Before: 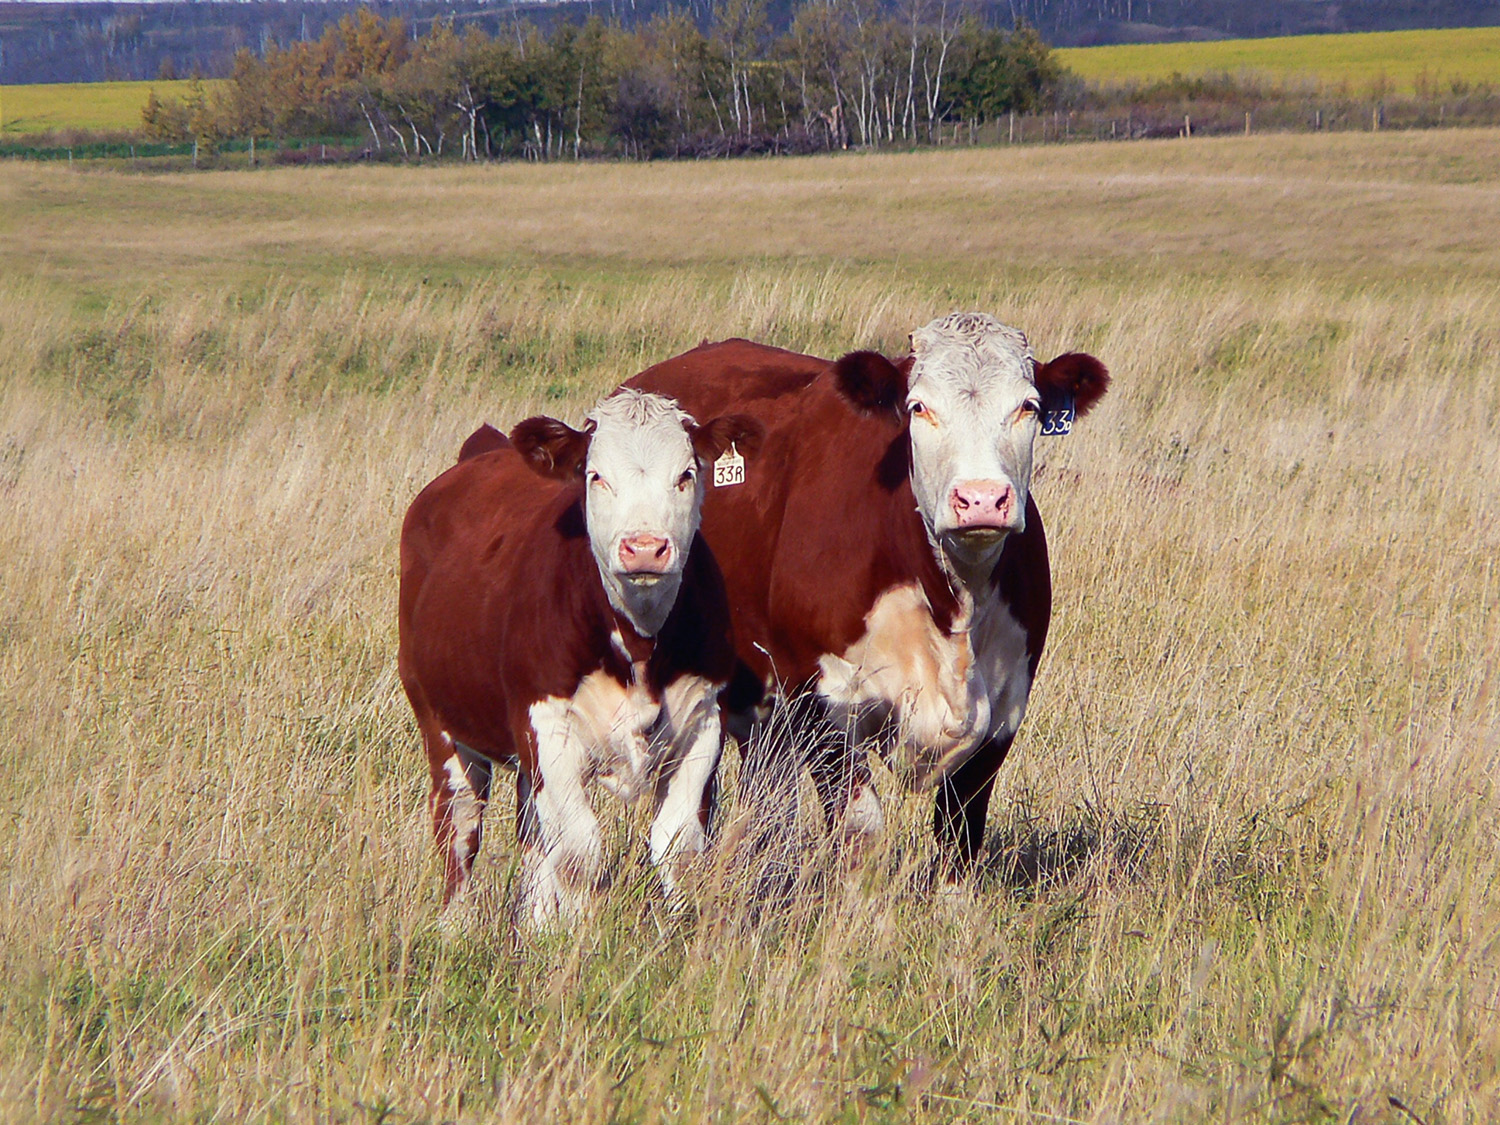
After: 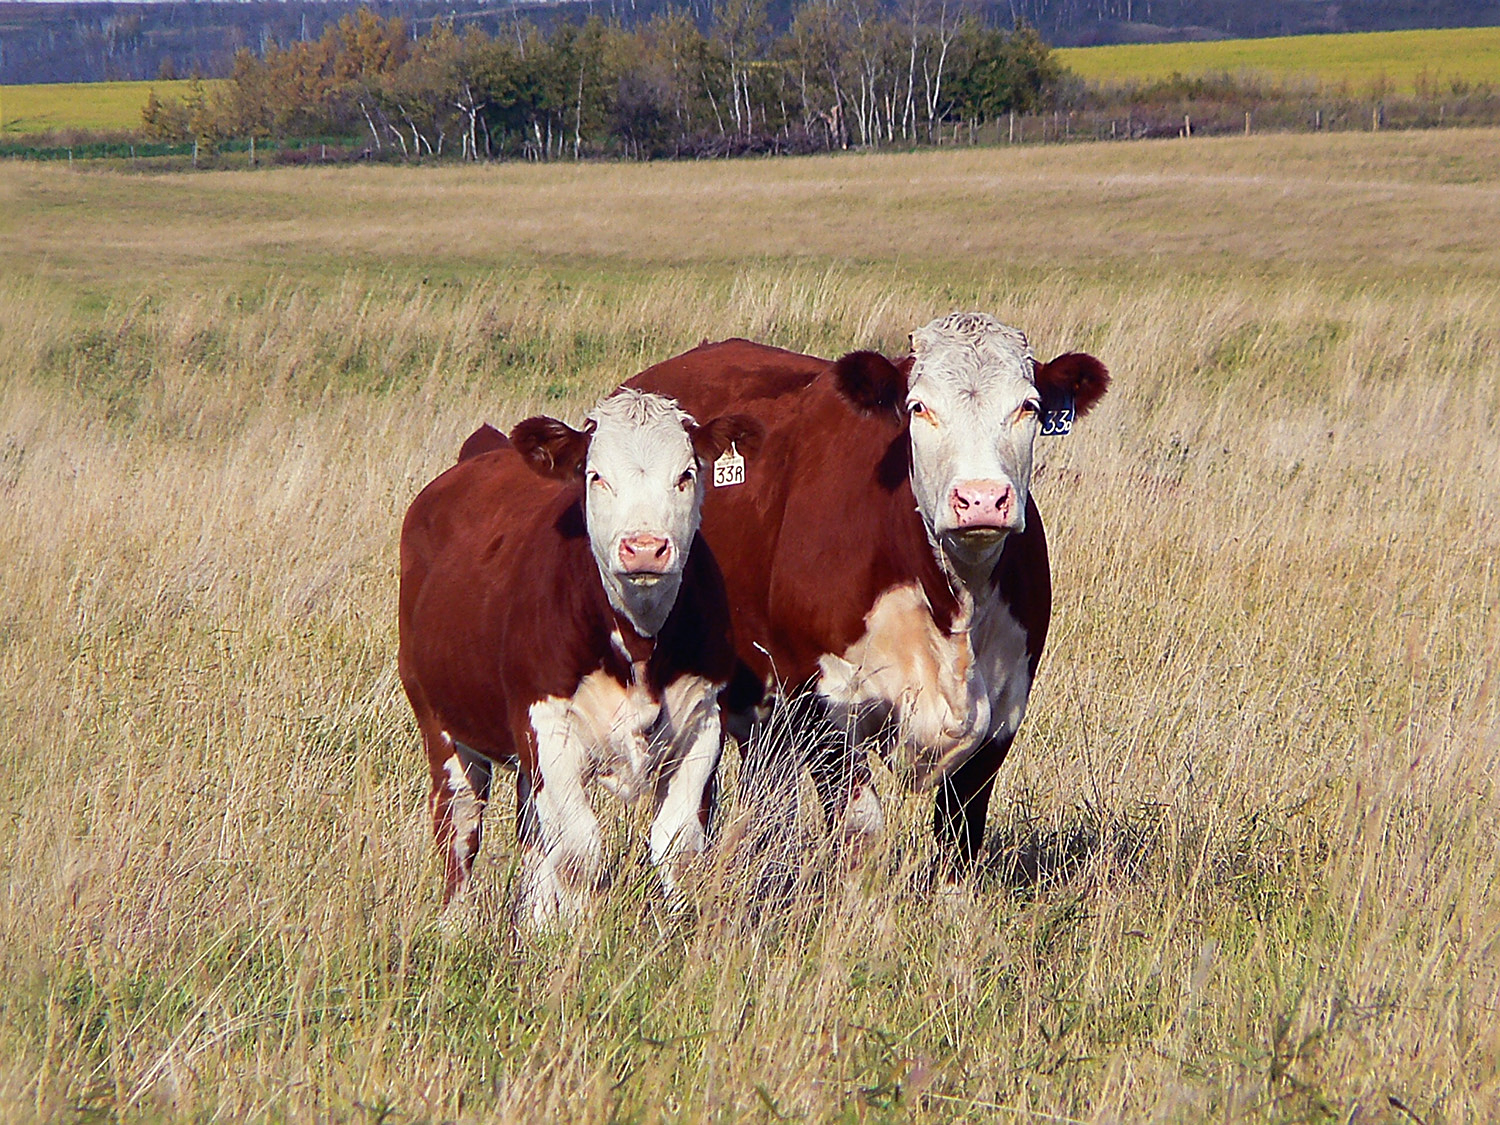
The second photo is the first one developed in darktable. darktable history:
color balance: contrast fulcrum 17.78%
sharpen: on, module defaults
